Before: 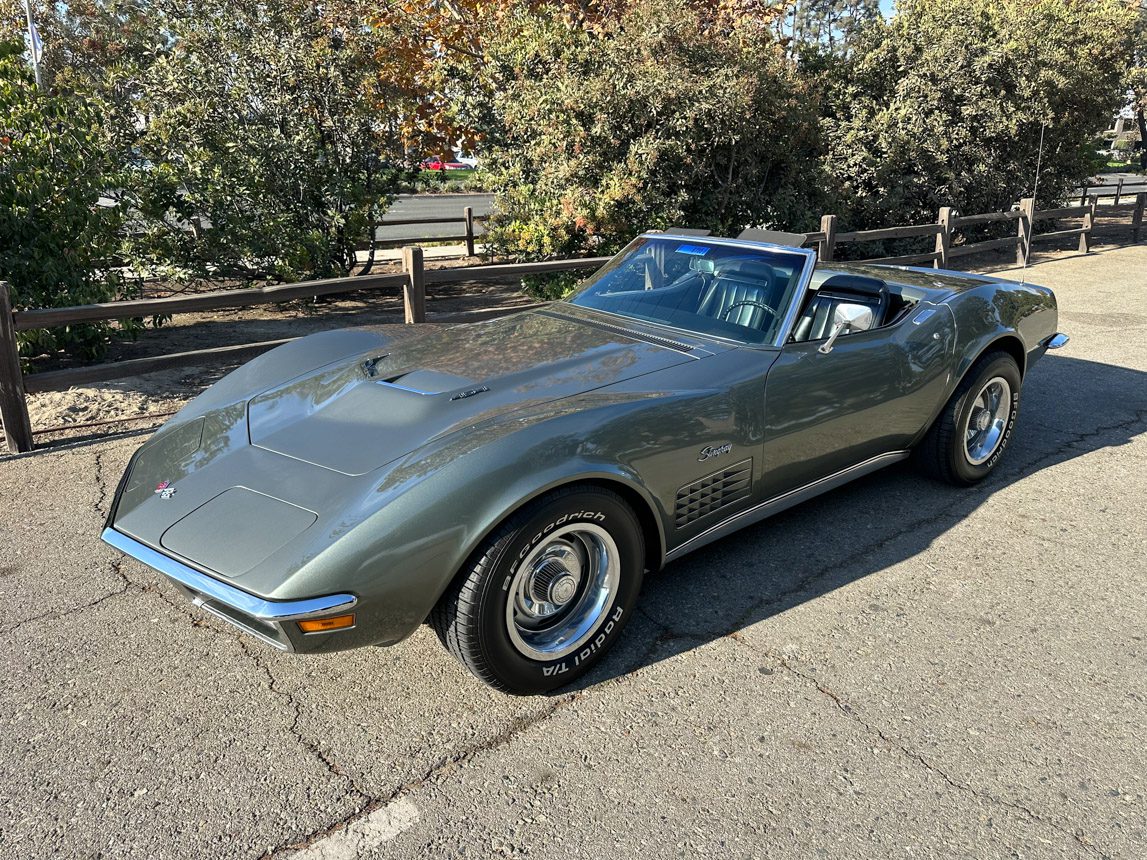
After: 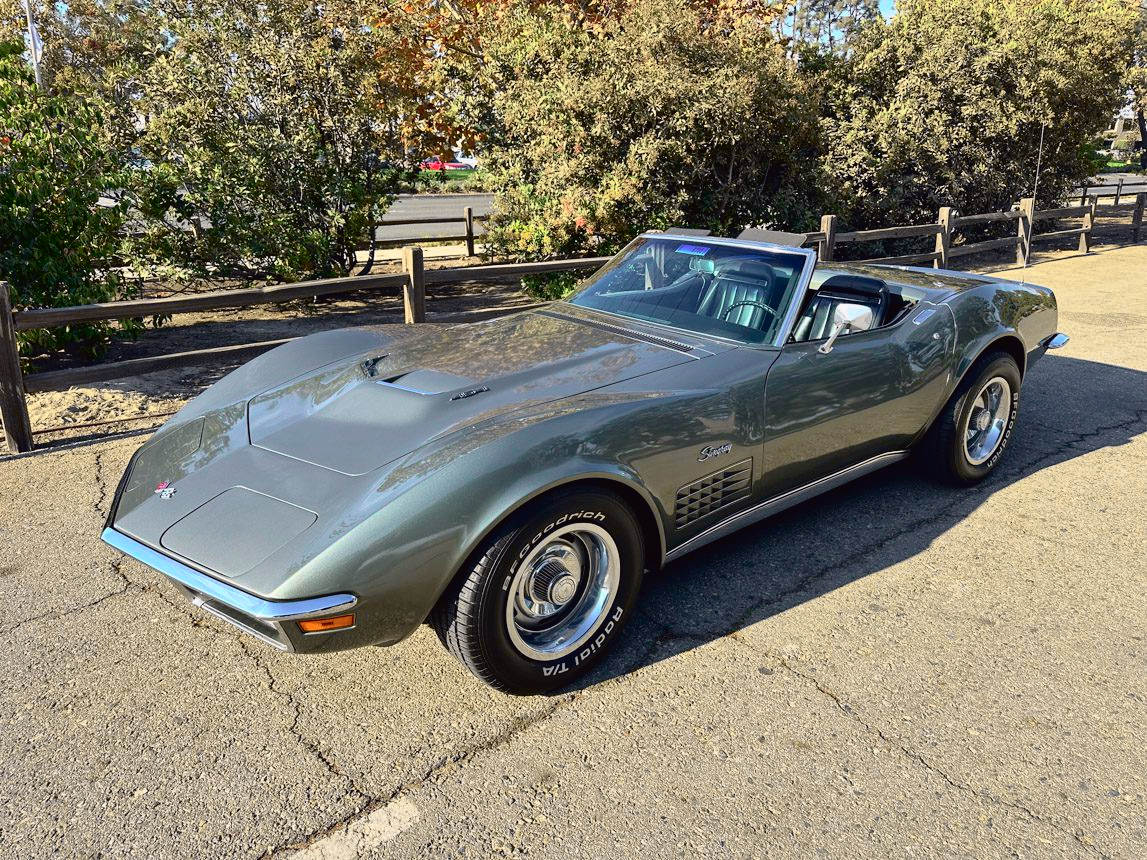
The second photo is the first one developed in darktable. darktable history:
tone curve: curves: ch0 [(0, 0.011) (0.053, 0.026) (0.174, 0.115) (0.398, 0.444) (0.673, 0.775) (0.829, 0.906) (0.991, 0.981)]; ch1 [(0, 0) (0.264, 0.22) (0.407, 0.373) (0.463, 0.457) (0.492, 0.501) (0.512, 0.513) (0.54, 0.543) (0.585, 0.617) (0.659, 0.686) (0.78, 0.8) (1, 1)]; ch2 [(0, 0) (0.438, 0.449) (0.473, 0.469) (0.503, 0.5) (0.523, 0.534) (0.562, 0.591) (0.612, 0.627) (0.701, 0.707) (1, 1)], color space Lab, independent channels, preserve colors none
shadows and highlights: on, module defaults
